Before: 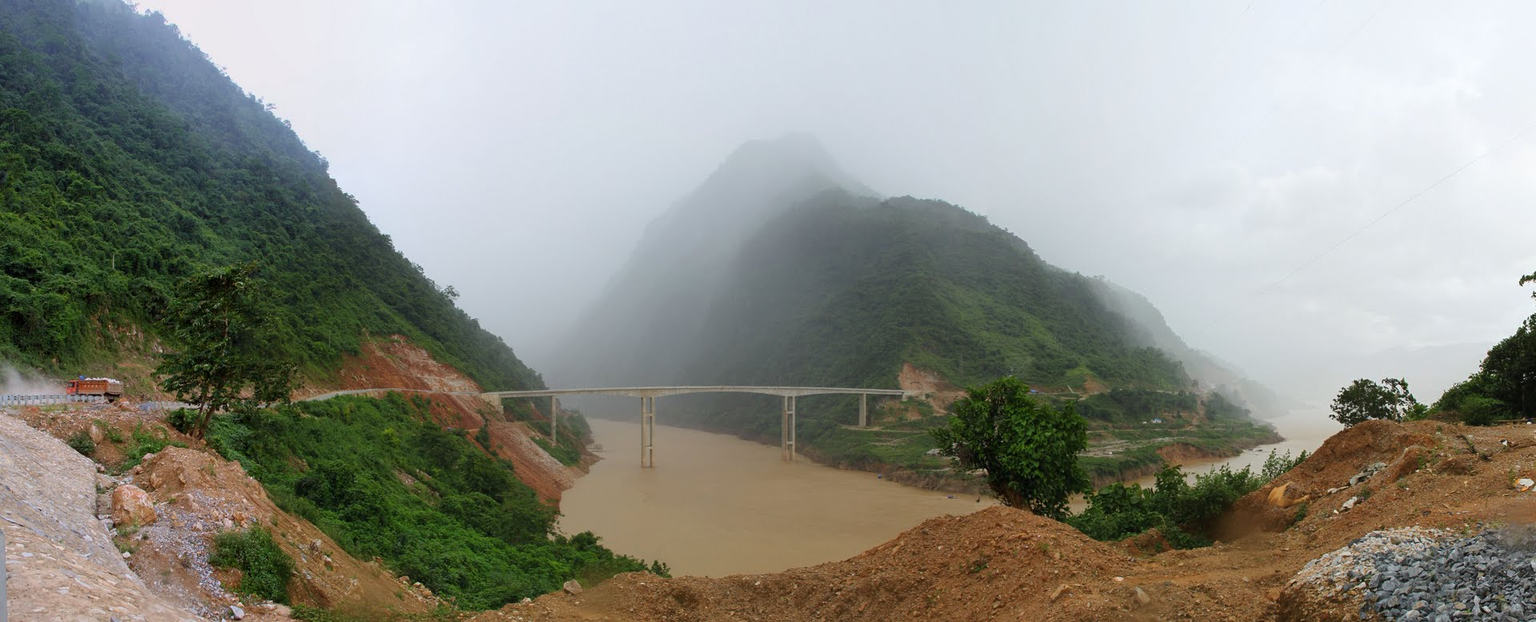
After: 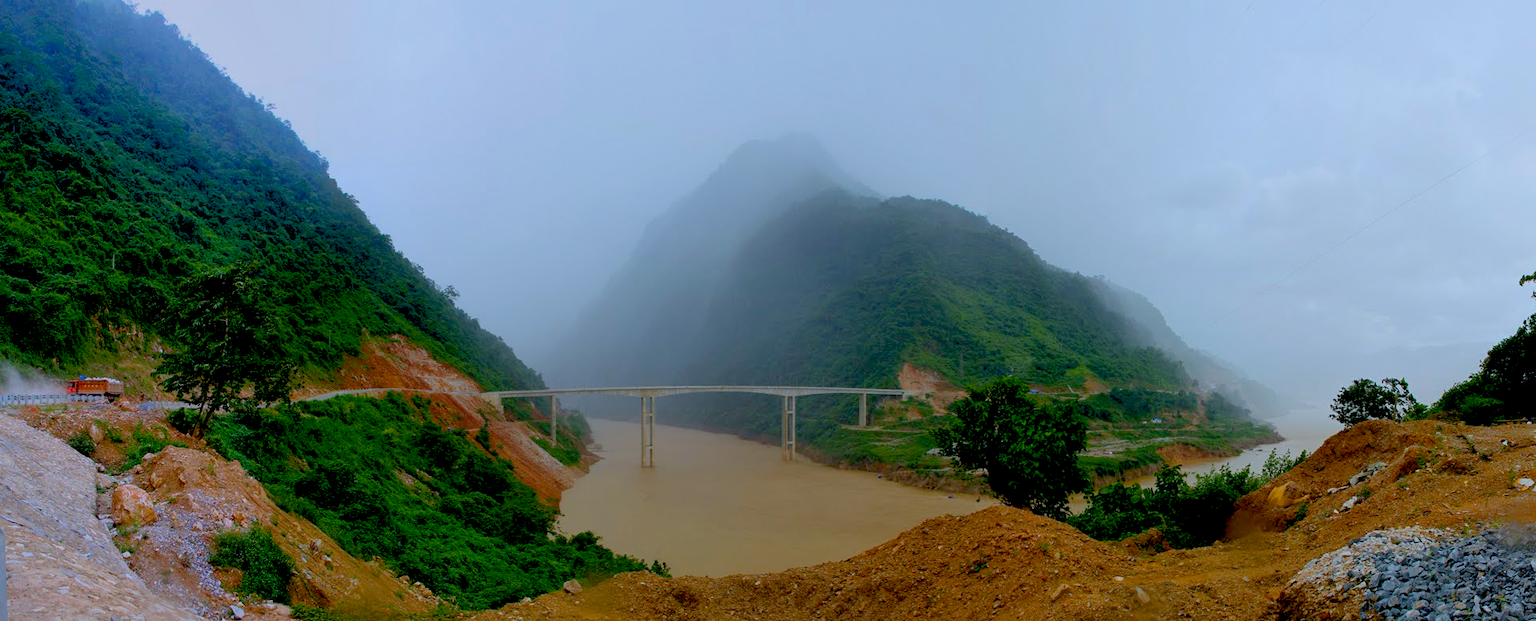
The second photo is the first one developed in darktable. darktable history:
exposure: exposure -1.005 EV, compensate exposure bias true, compensate highlight preservation false
color balance rgb: global offset › luminance -1.435%, linear chroma grading › global chroma 14.728%, perceptual saturation grading › global saturation 25.847%, perceptual brilliance grading › global brilliance 12.038%, perceptual brilliance grading › highlights 15.264%, contrast -29.823%
color calibration: x 0.369, y 0.382, temperature 4316.73 K
local contrast: mode bilateral grid, contrast 20, coarseness 50, detail 119%, midtone range 0.2
